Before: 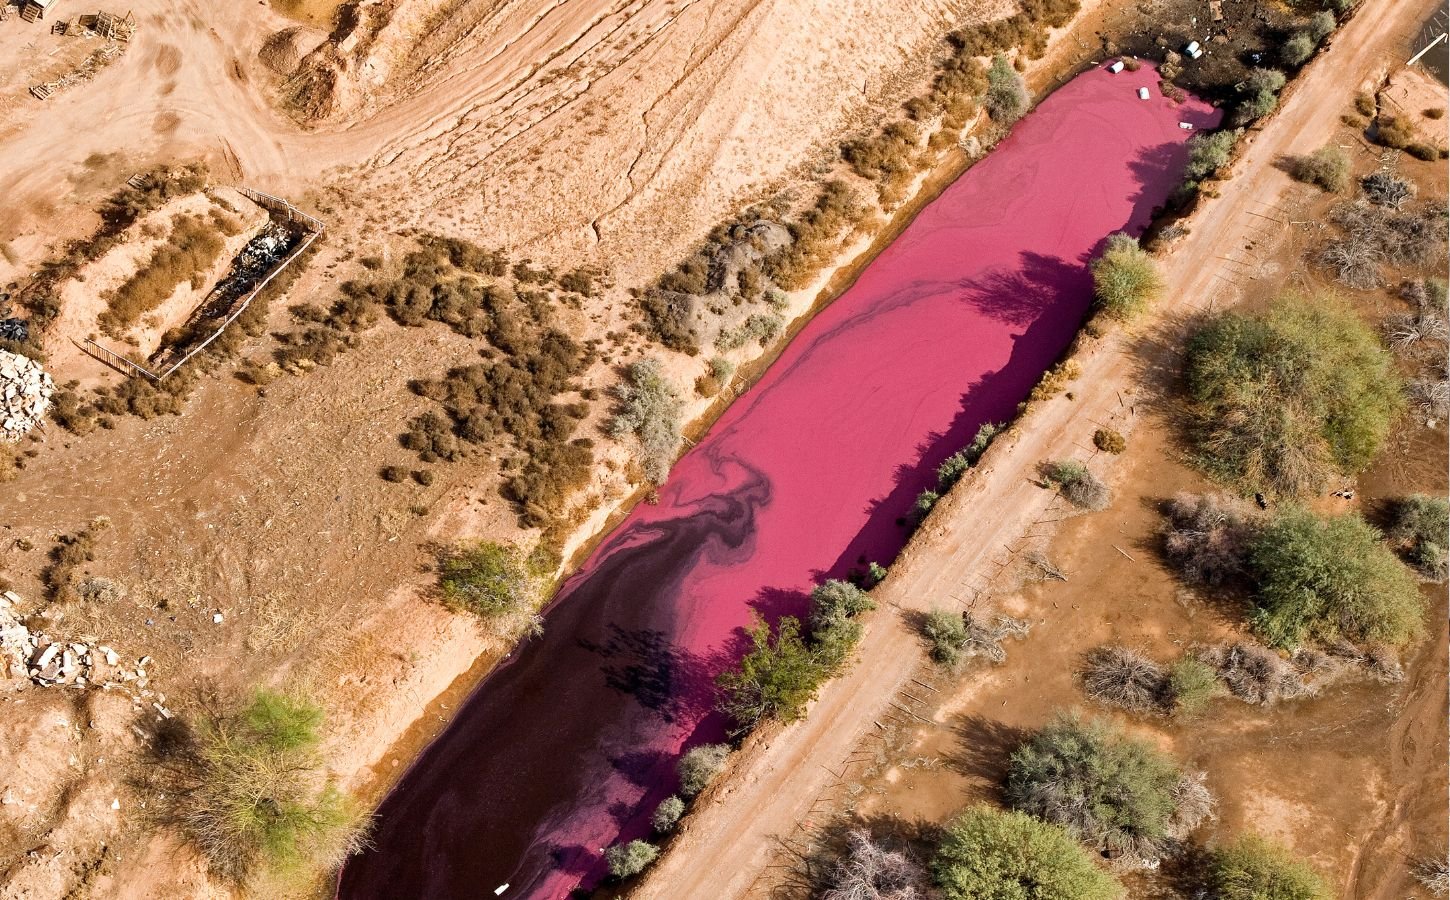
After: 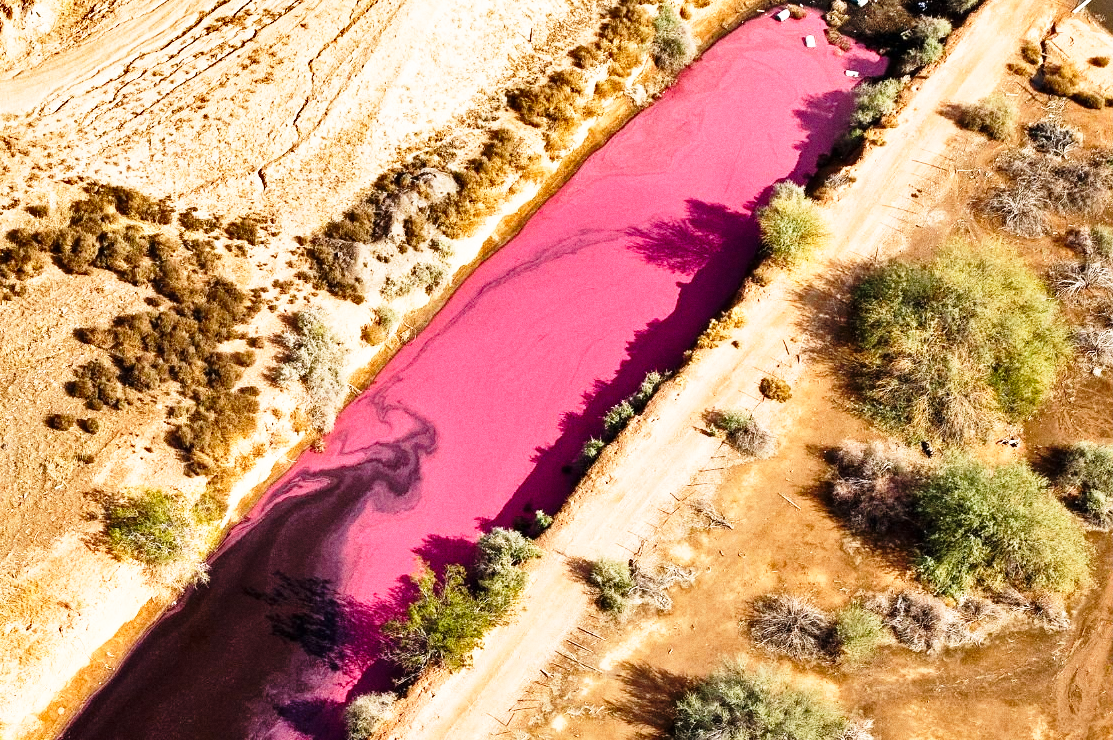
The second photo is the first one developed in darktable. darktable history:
grain: coarseness 3.21 ISO
shadows and highlights: low approximation 0.01, soften with gaussian
crop: left 23.095%, top 5.827%, bottom 11.854%
base curve: curves: ch0 [(0, 0) (0.026, 0.03) (0.109, 0.232) (0.351, 0.748) (0.669, 0.968) (1, 1)], preserve colors none
